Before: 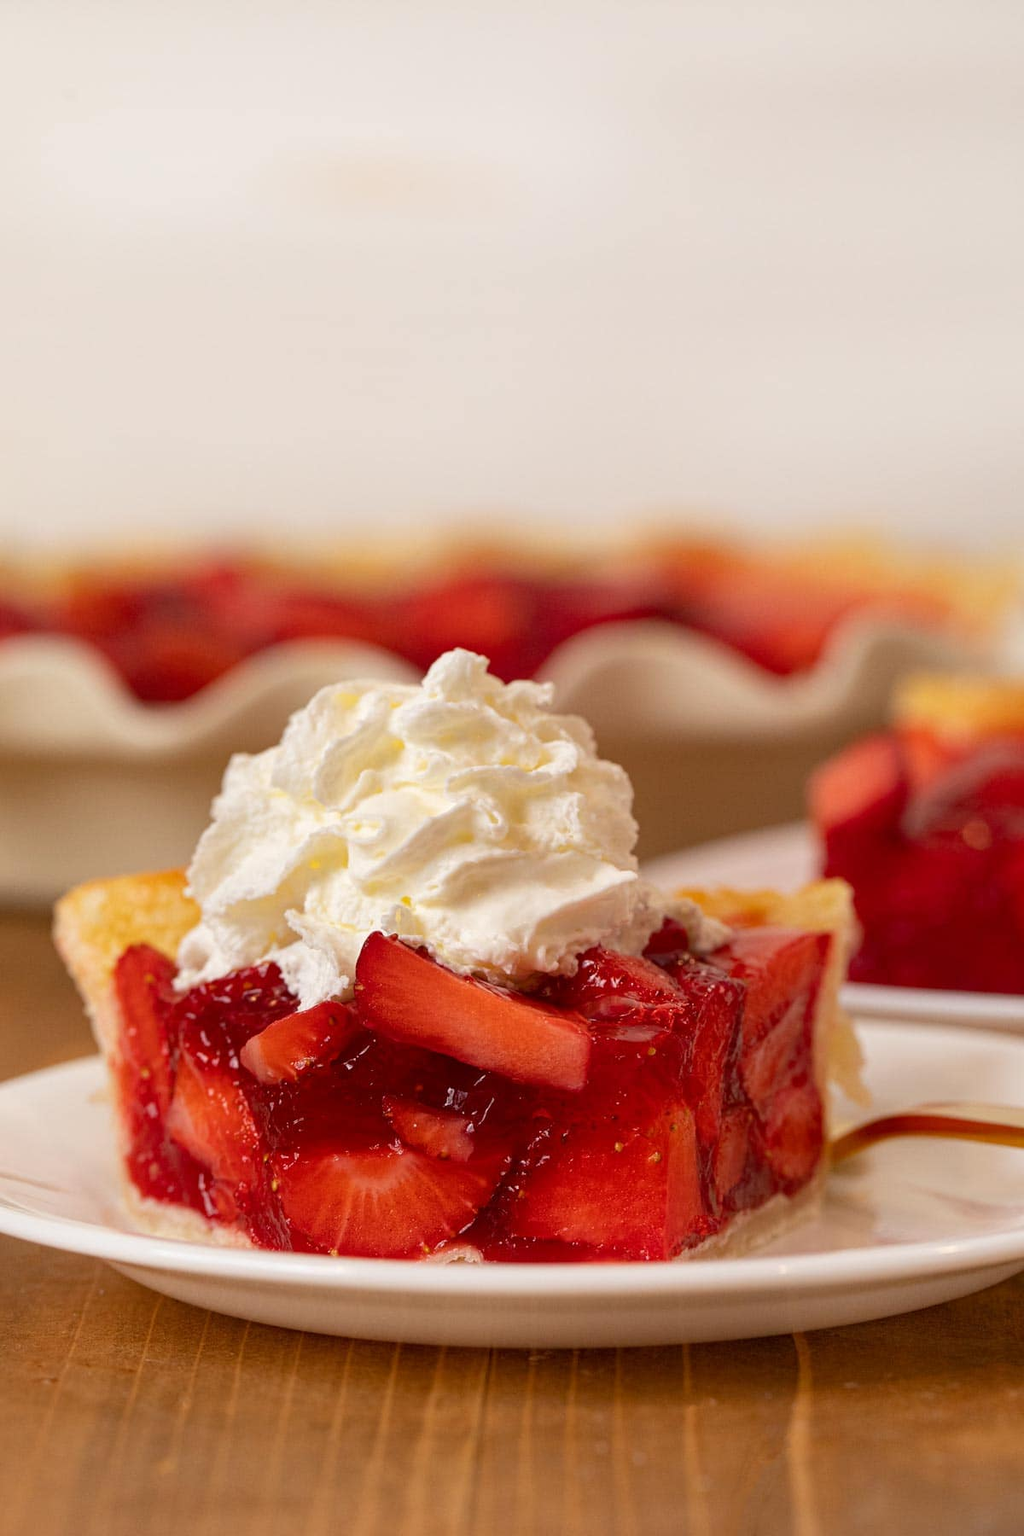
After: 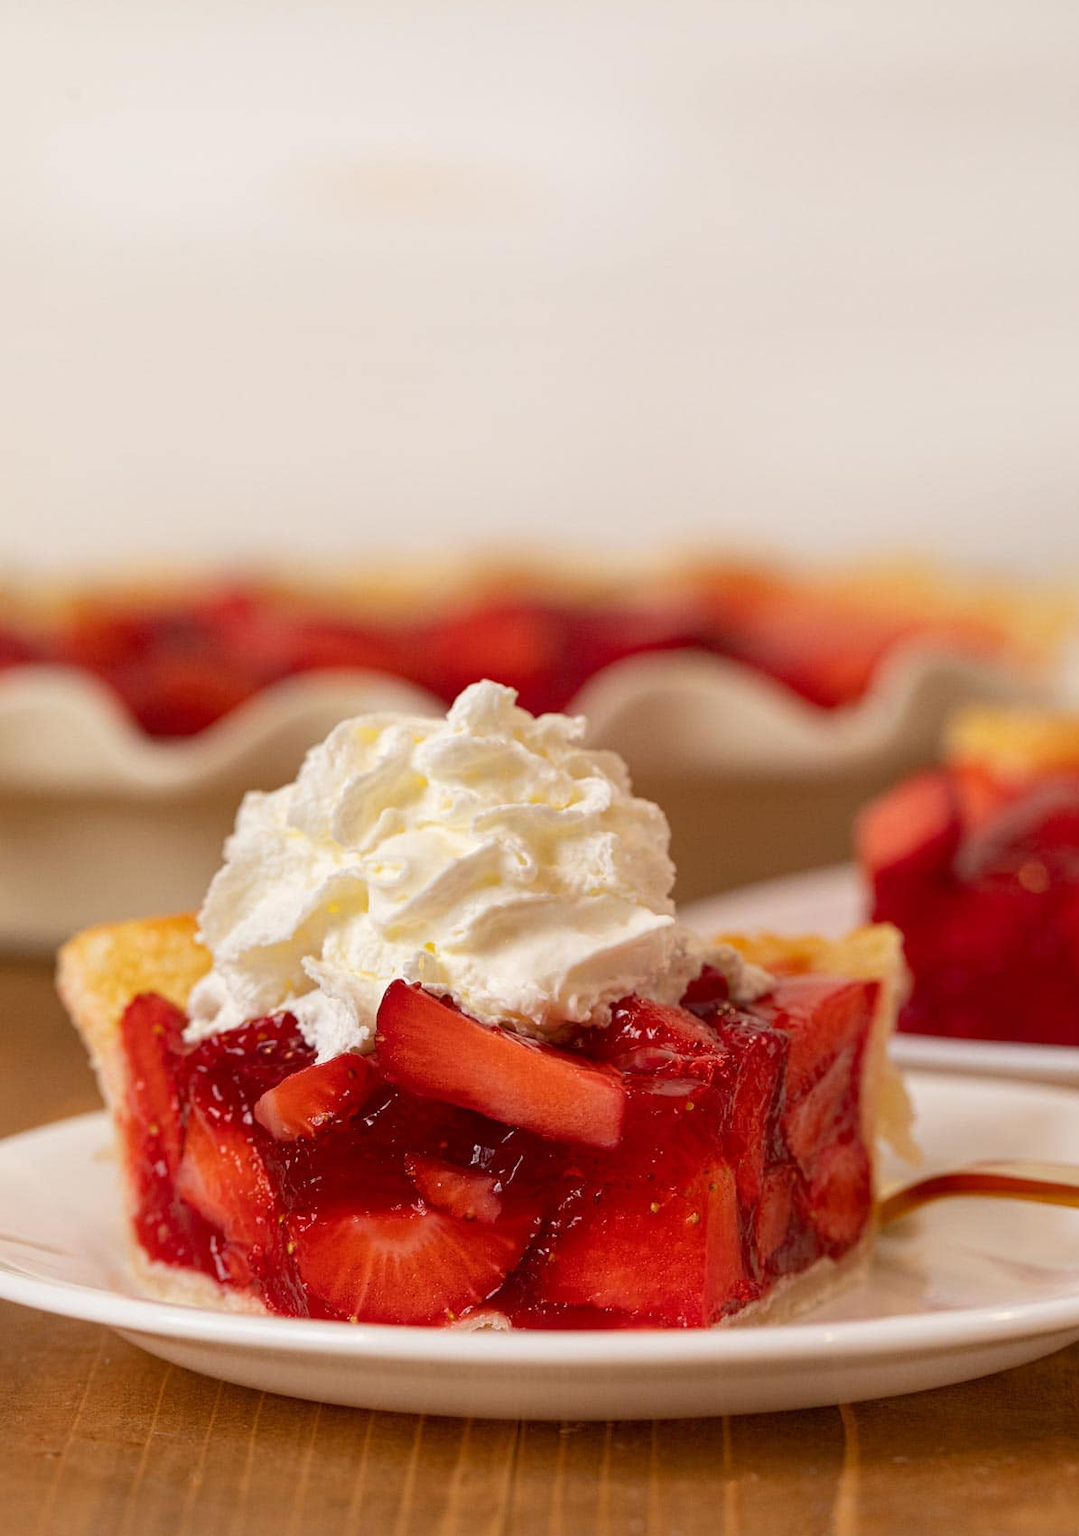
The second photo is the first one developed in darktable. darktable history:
crop: top 0.427%, right 0.258%, bottom 5.061%
